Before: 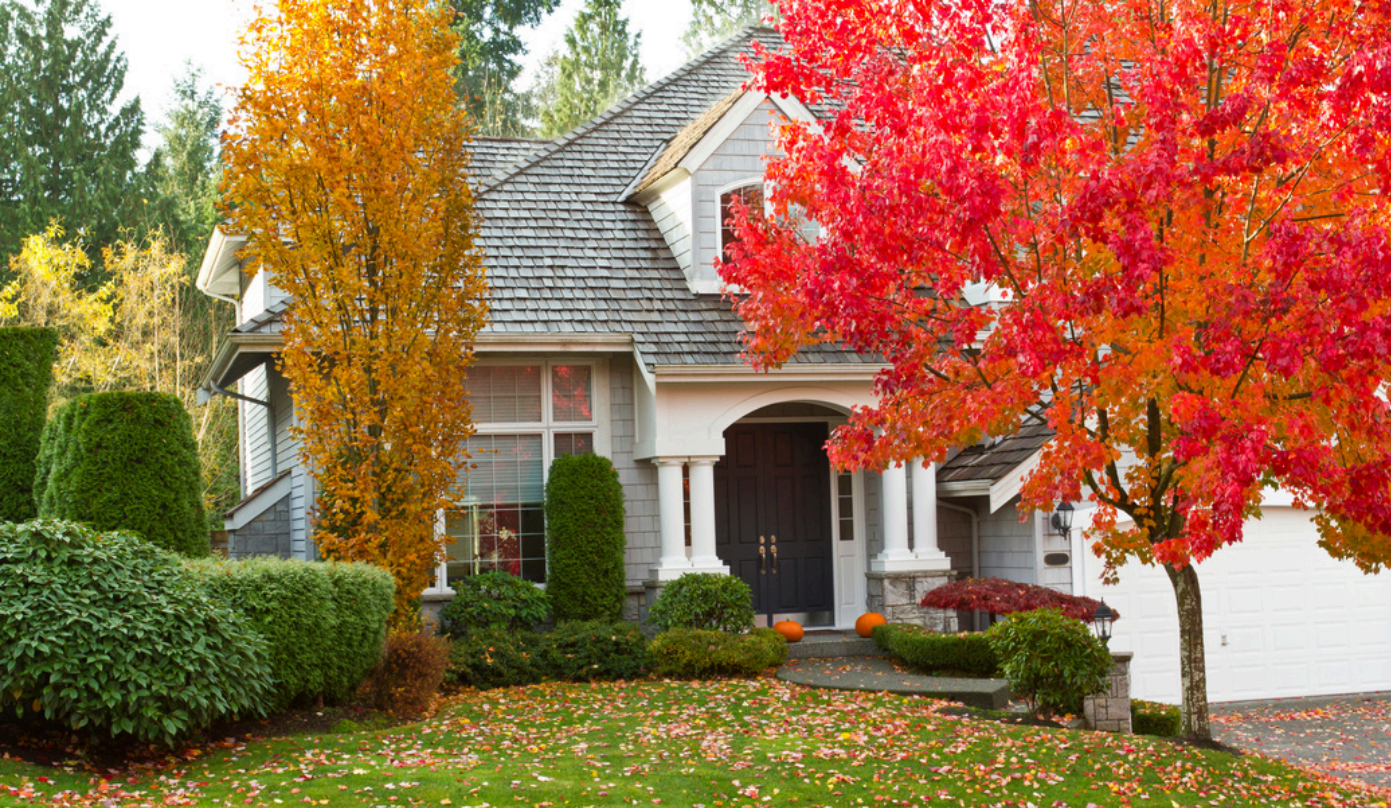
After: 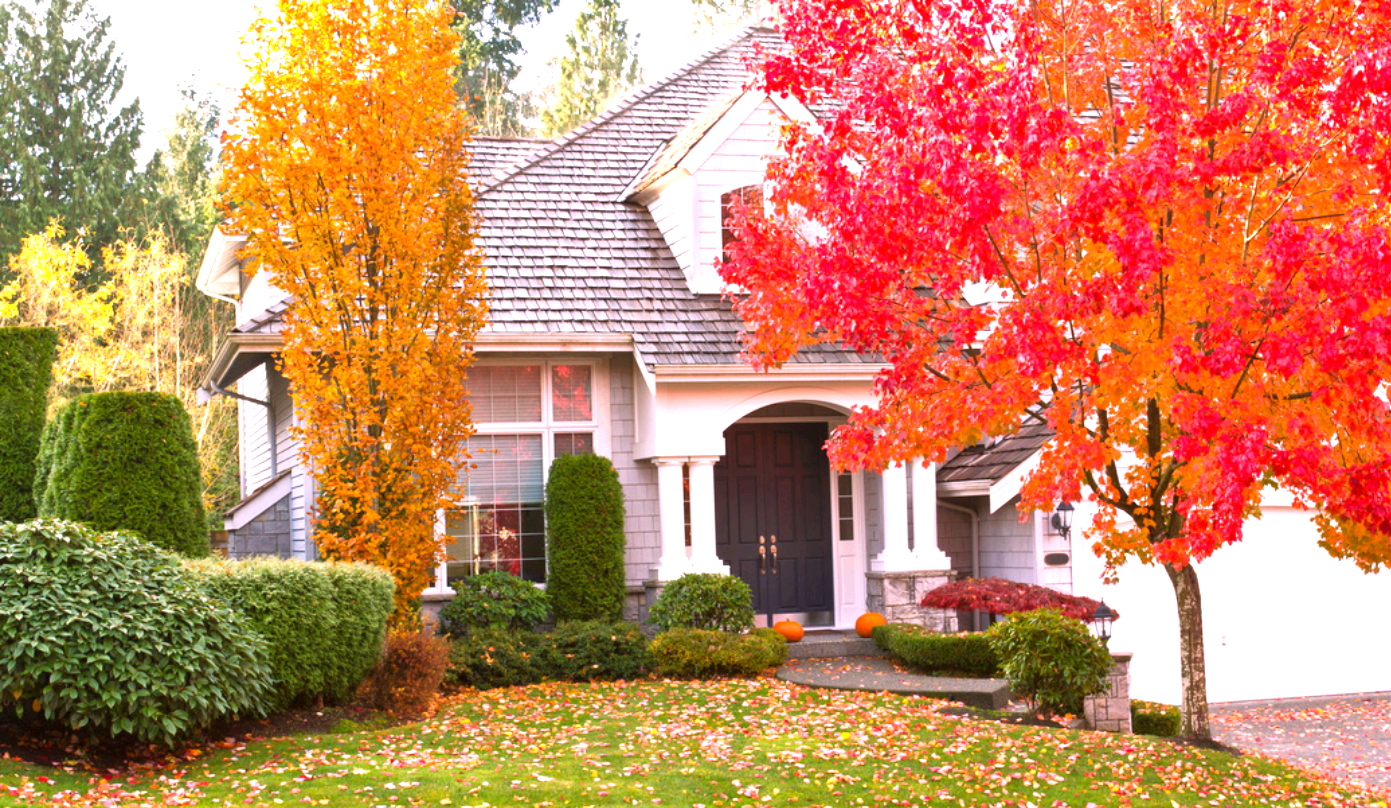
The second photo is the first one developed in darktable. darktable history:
exposure: exposure 0.785 EV, compensate highlight preservation false
white balance: red 1.188, blue 1.11
